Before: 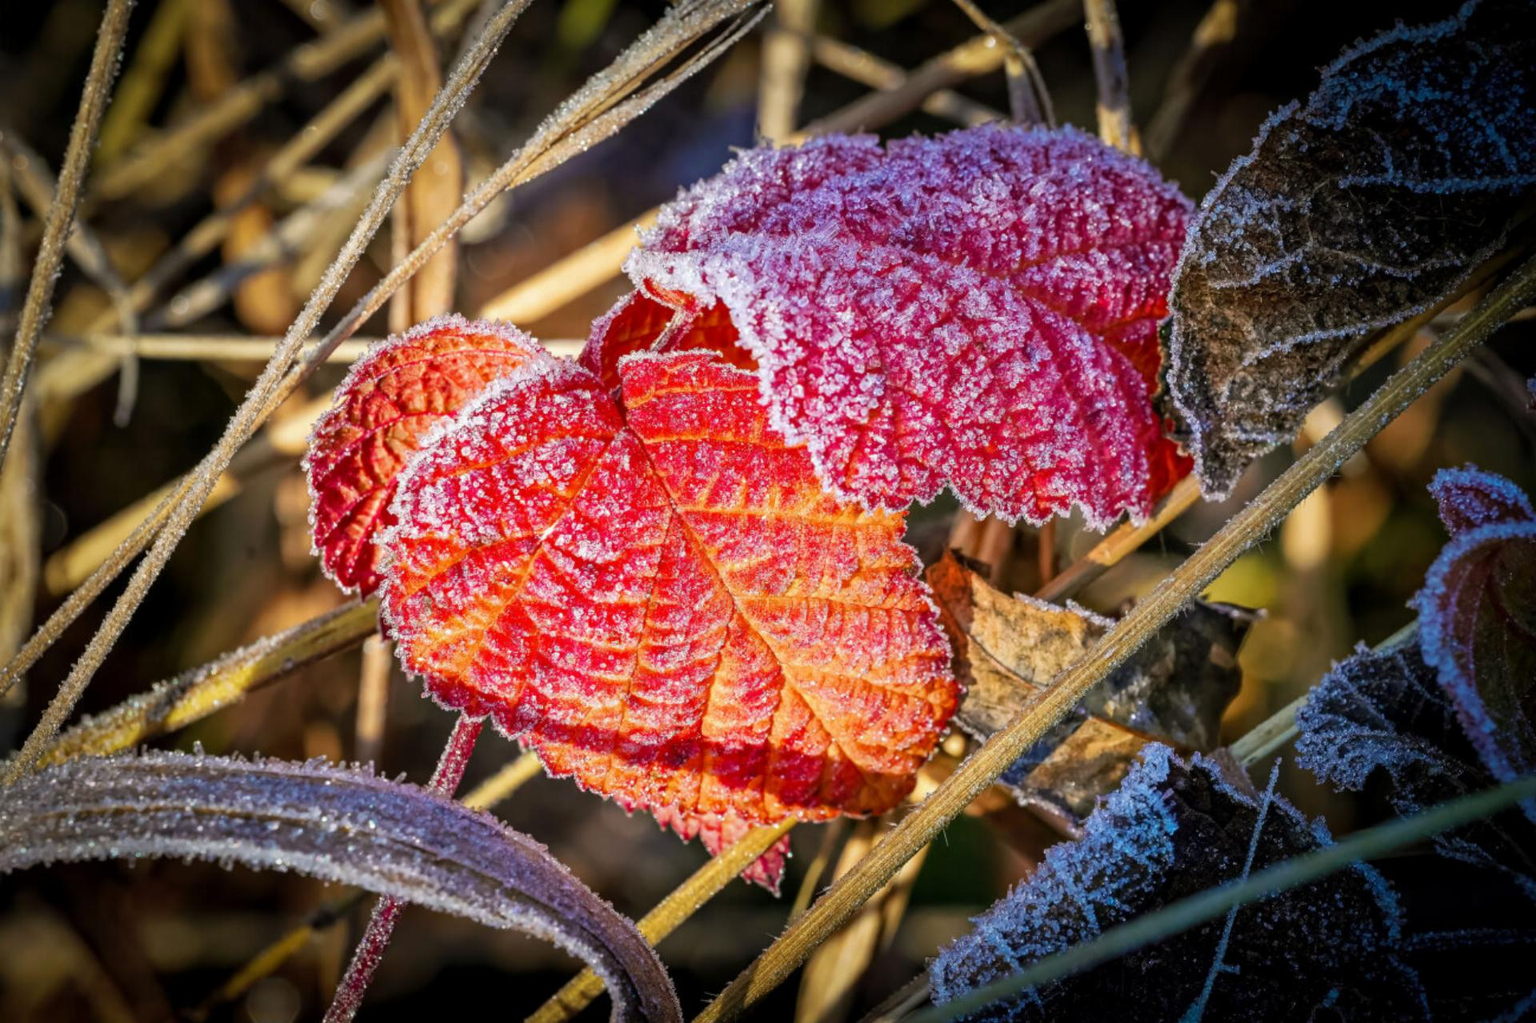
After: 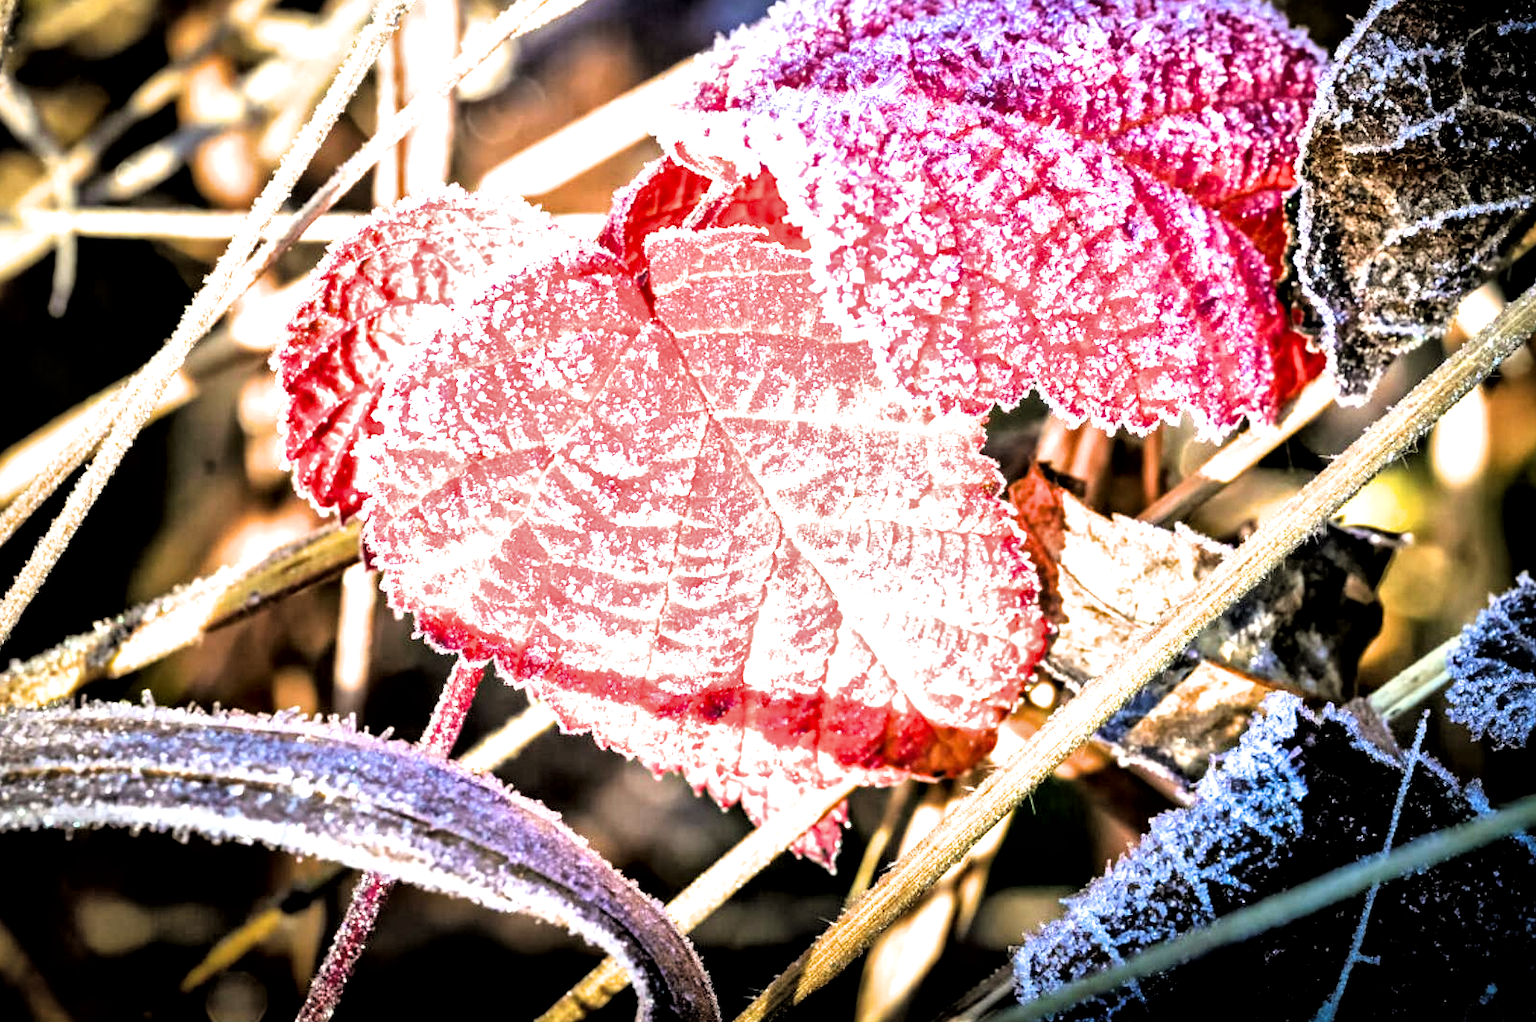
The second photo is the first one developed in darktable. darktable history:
crop and rotate: left 4.842%, top 15.51%, right 10.668%
exposure: black level correction 0, exposure 1.2 EV, compensate highlight preservation false
local contrast: mode bilateral grid, contrast 20, coarseness 50, detail 179%, midtone range 0.2
tone equalizer: -8 EV -0.75 EV, -7 EV -0.7 EV, -6 EV -0.6 EV, -5 EV -0.4 EV, -3 EV 0.4 EV, -2 EV 0.6 EV, -1 EV 0.7 EV, +0 EV 0.75 EV, edges refinement/feathering 500, mask exposure compensation -1.57 EV, preserve details no
filmic rgb: black relative exposure -4.93 EV, white relative exposure 2.84 EV, hardness 3.72
